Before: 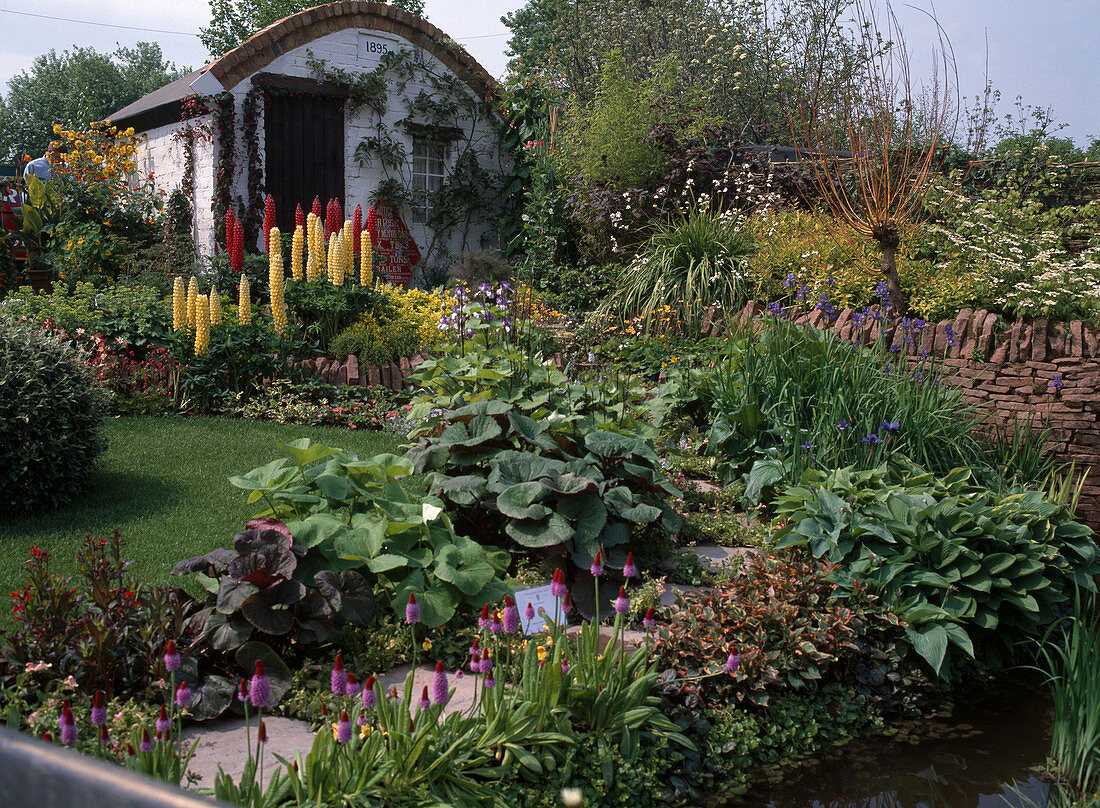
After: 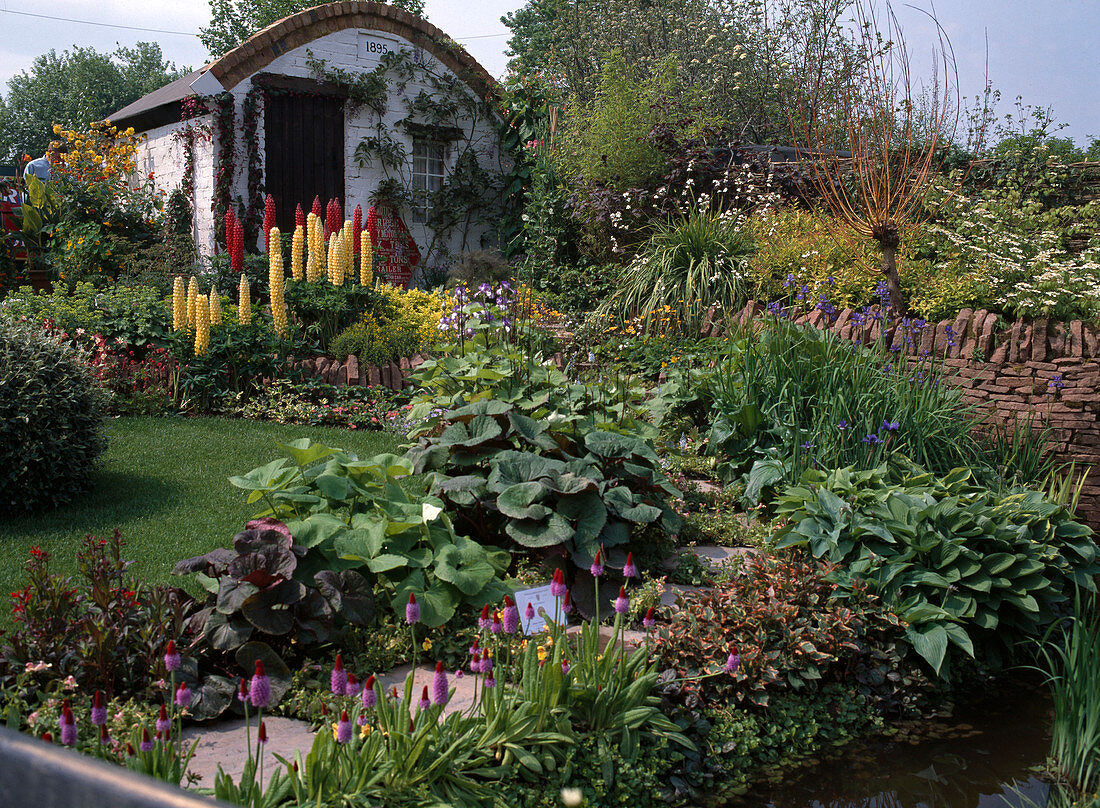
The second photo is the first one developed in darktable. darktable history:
exposure: exposure 0.078 EV, compensate exposure bias true, compensate highlight preservation false
haze removal: compatibility mode true, adaptive false
